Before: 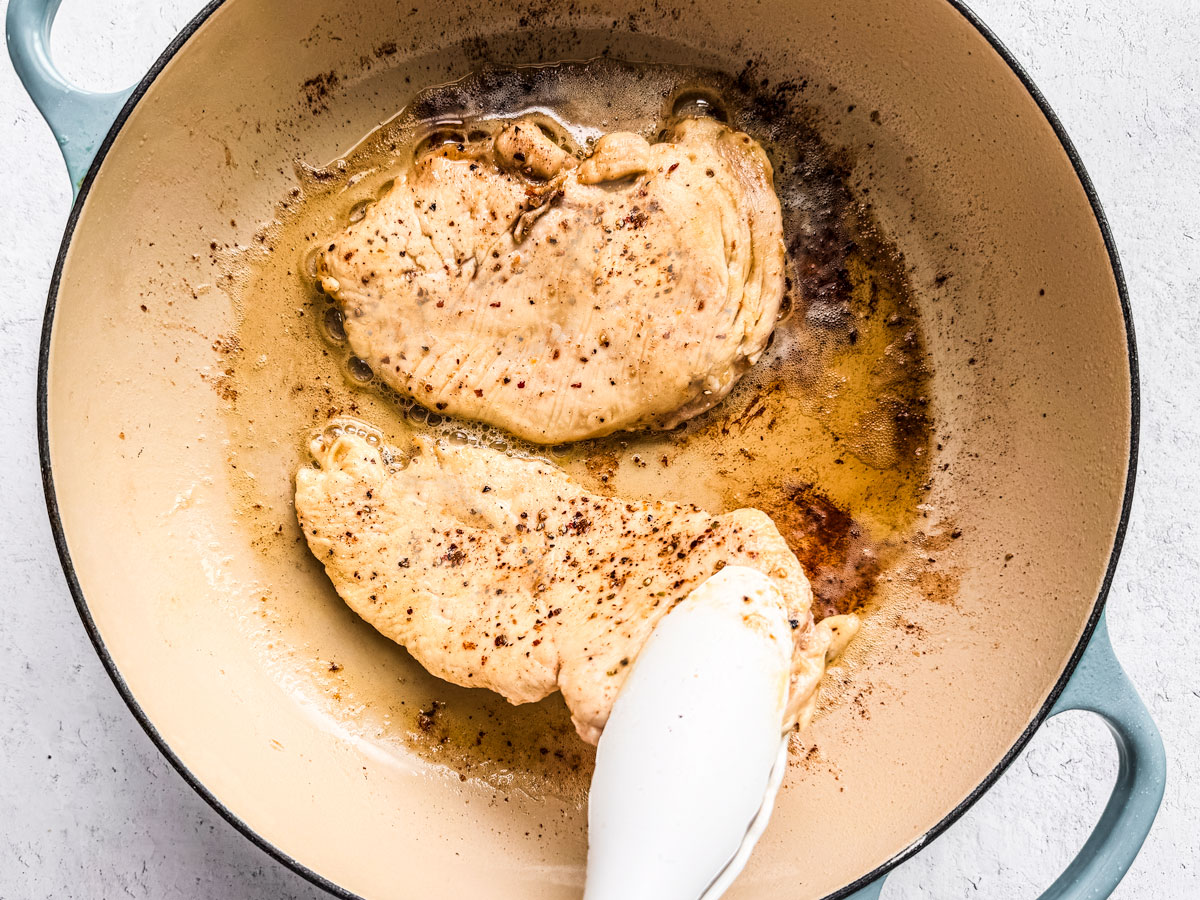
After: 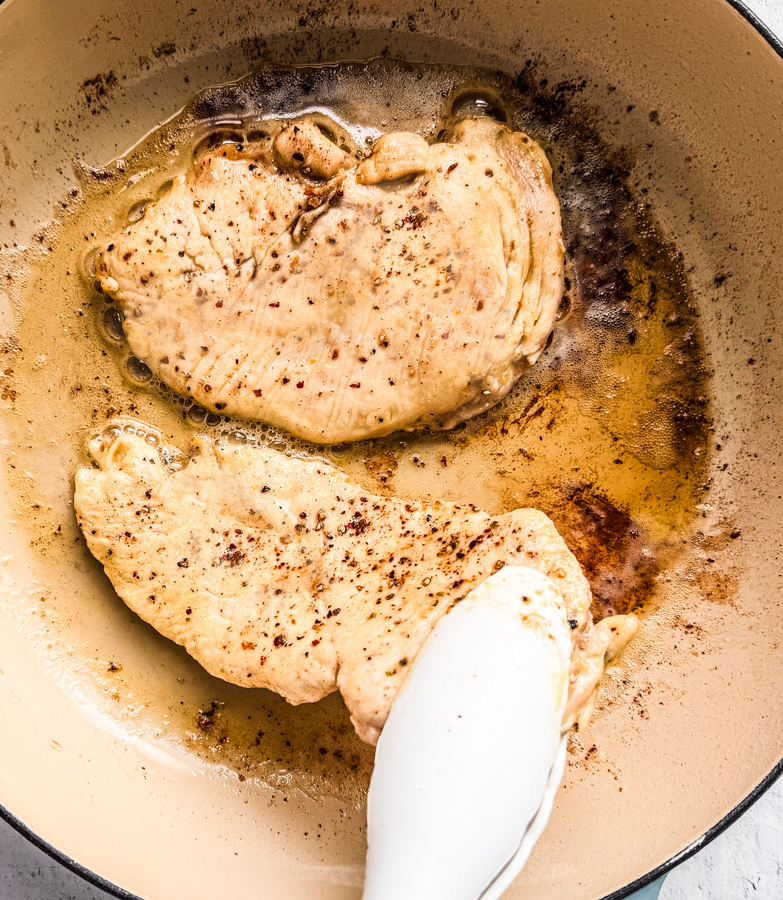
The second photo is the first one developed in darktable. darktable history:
crop and rotate: left 18.49%, right 16.229%
